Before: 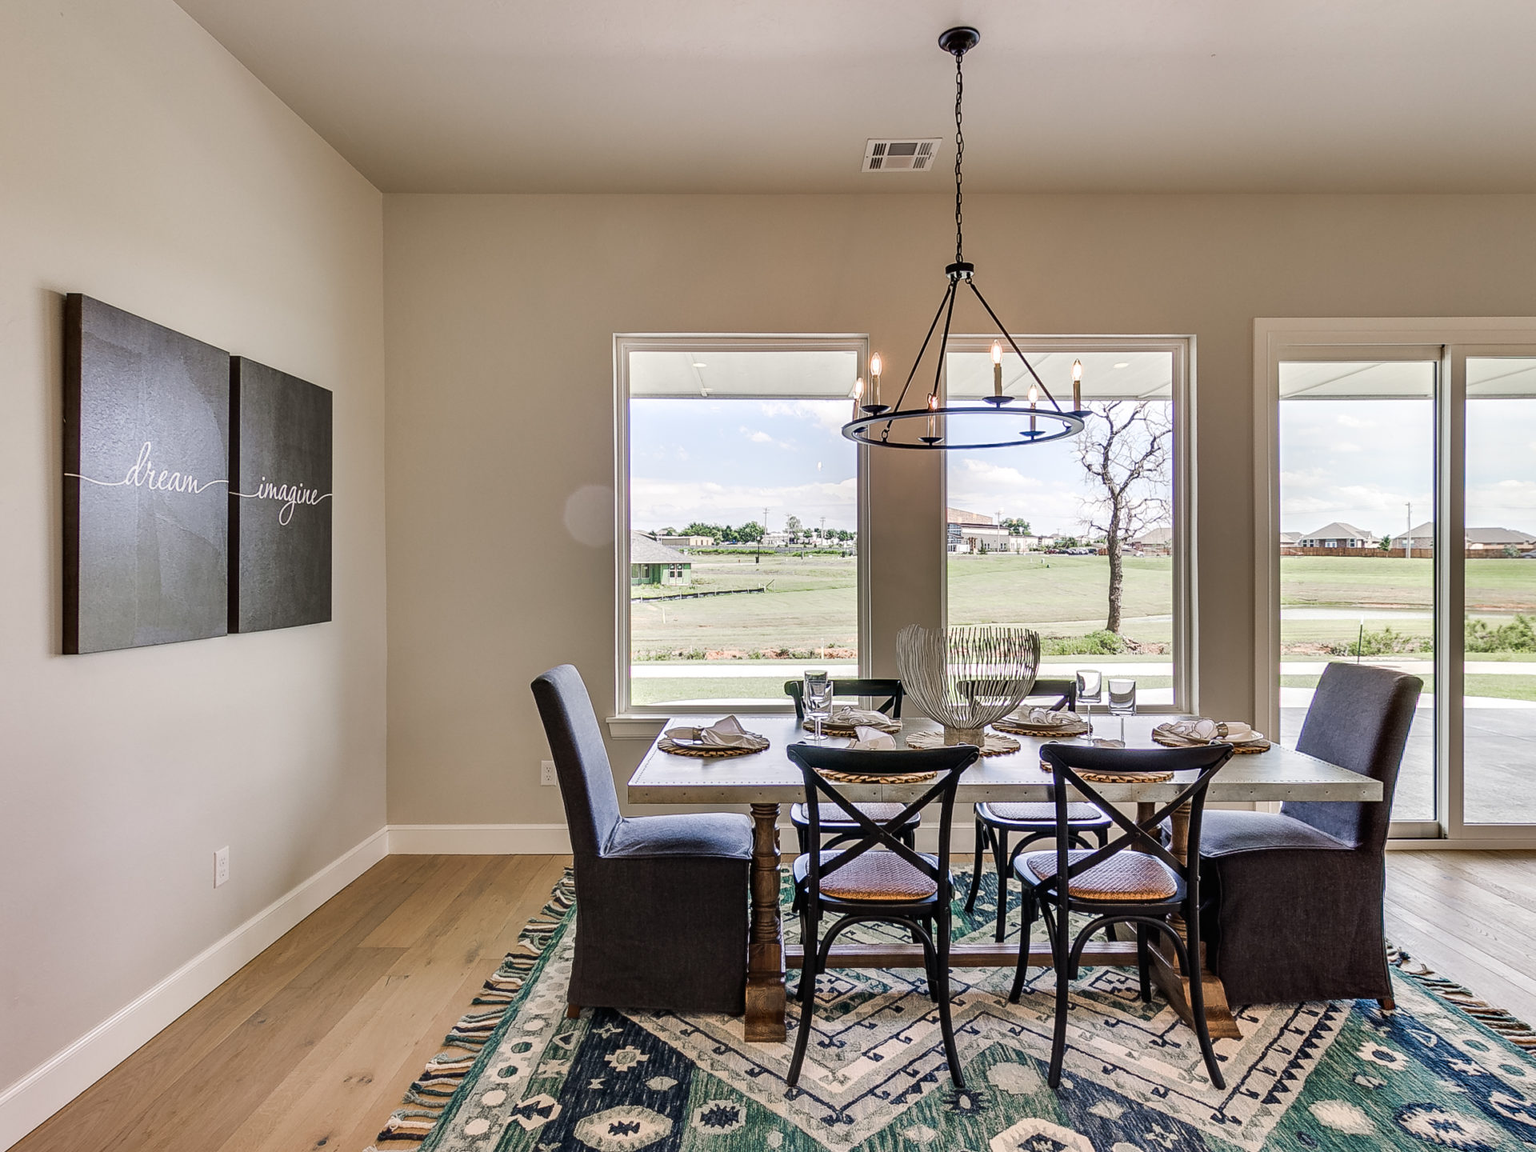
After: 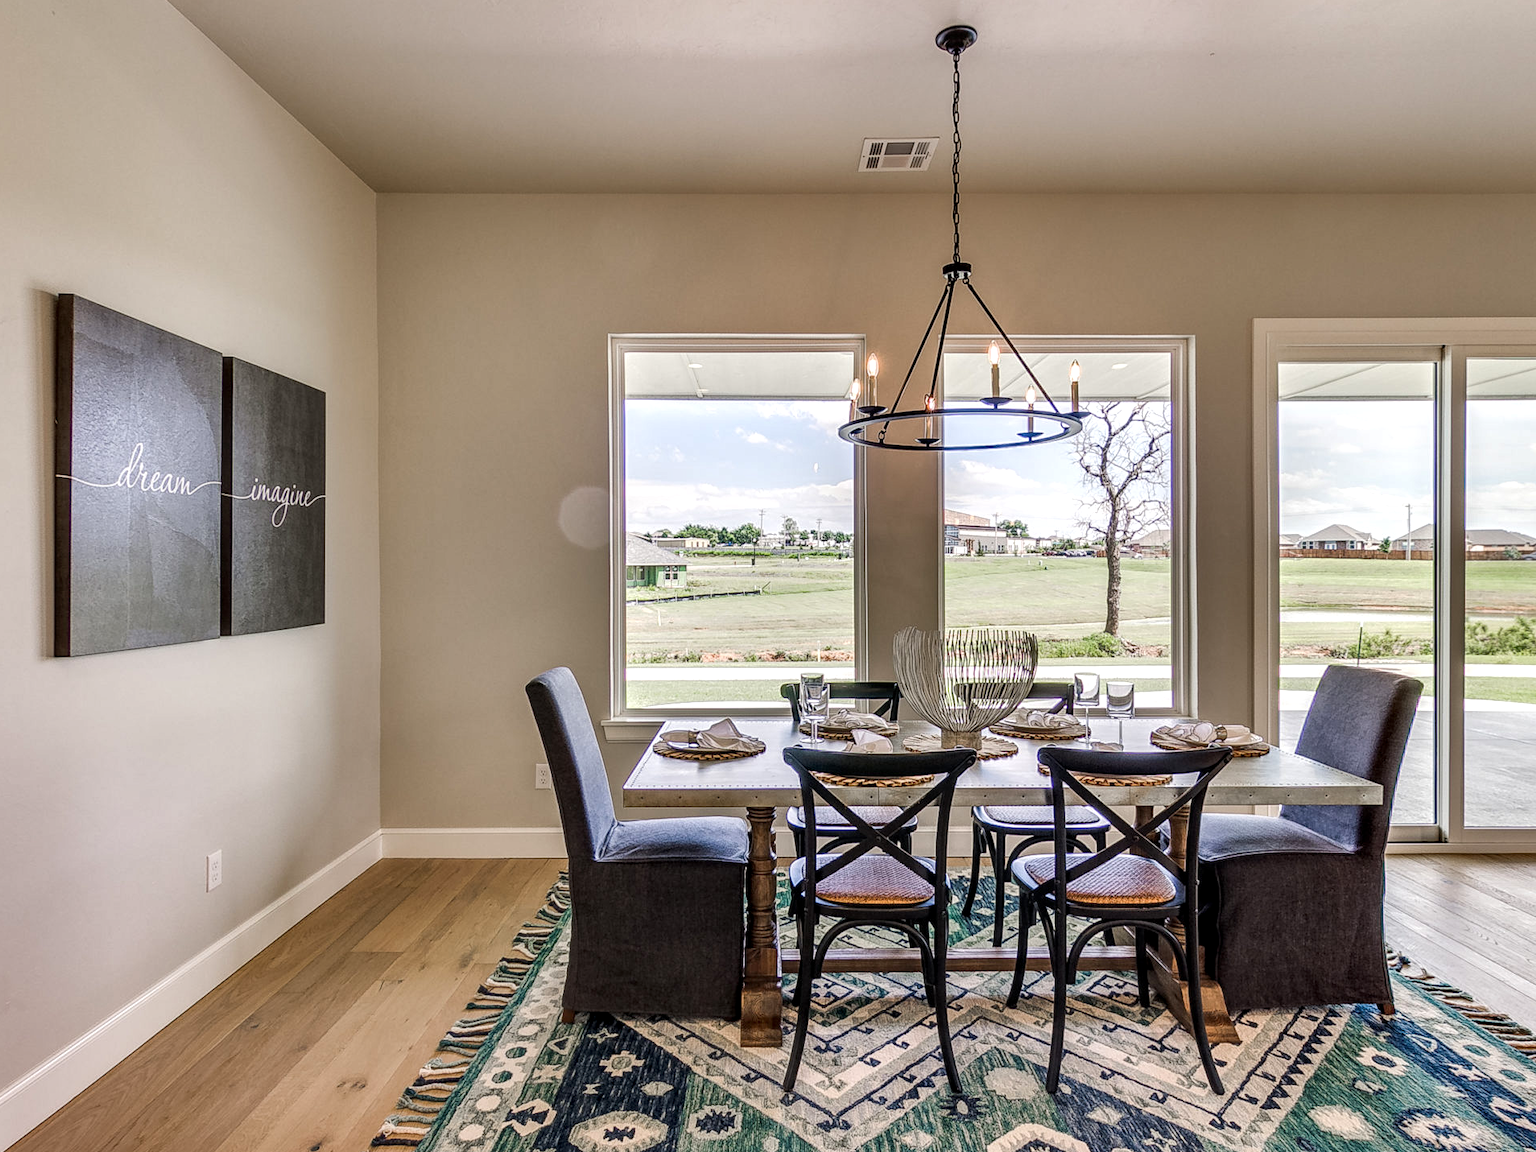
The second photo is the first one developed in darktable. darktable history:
color correction: saturation 1.11
crop and rotate: left 0.614%, top 0.179%, bottom 0.309%
local contrast: highlights 99%, shadows 86%, detail 160%, midtone range 0.2
